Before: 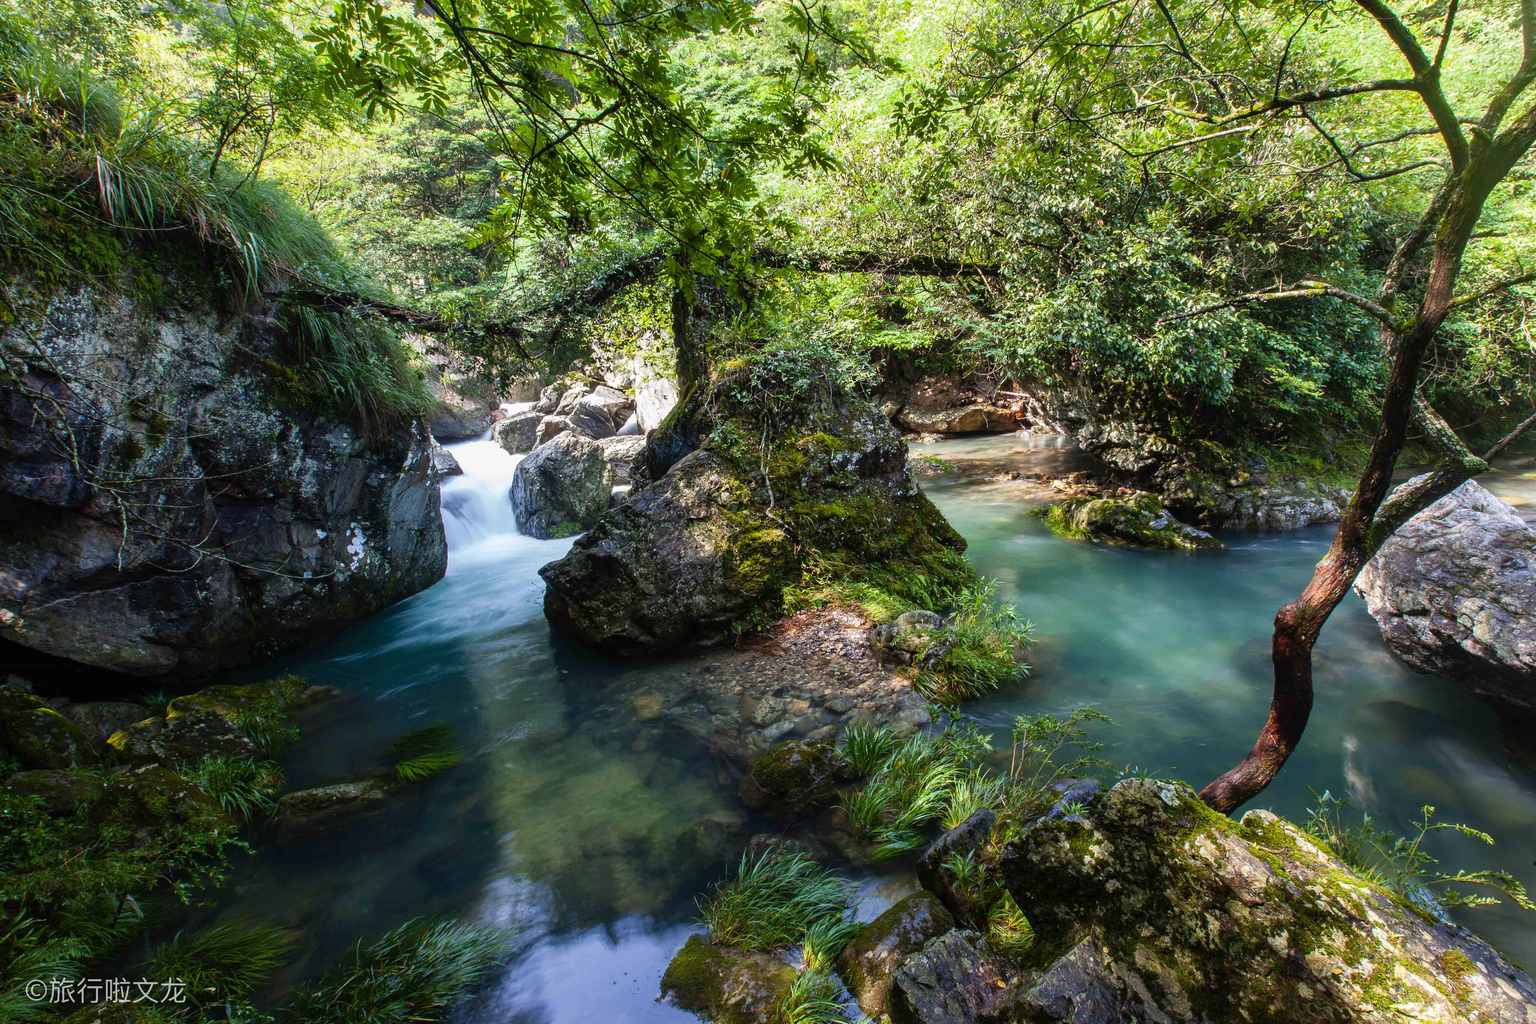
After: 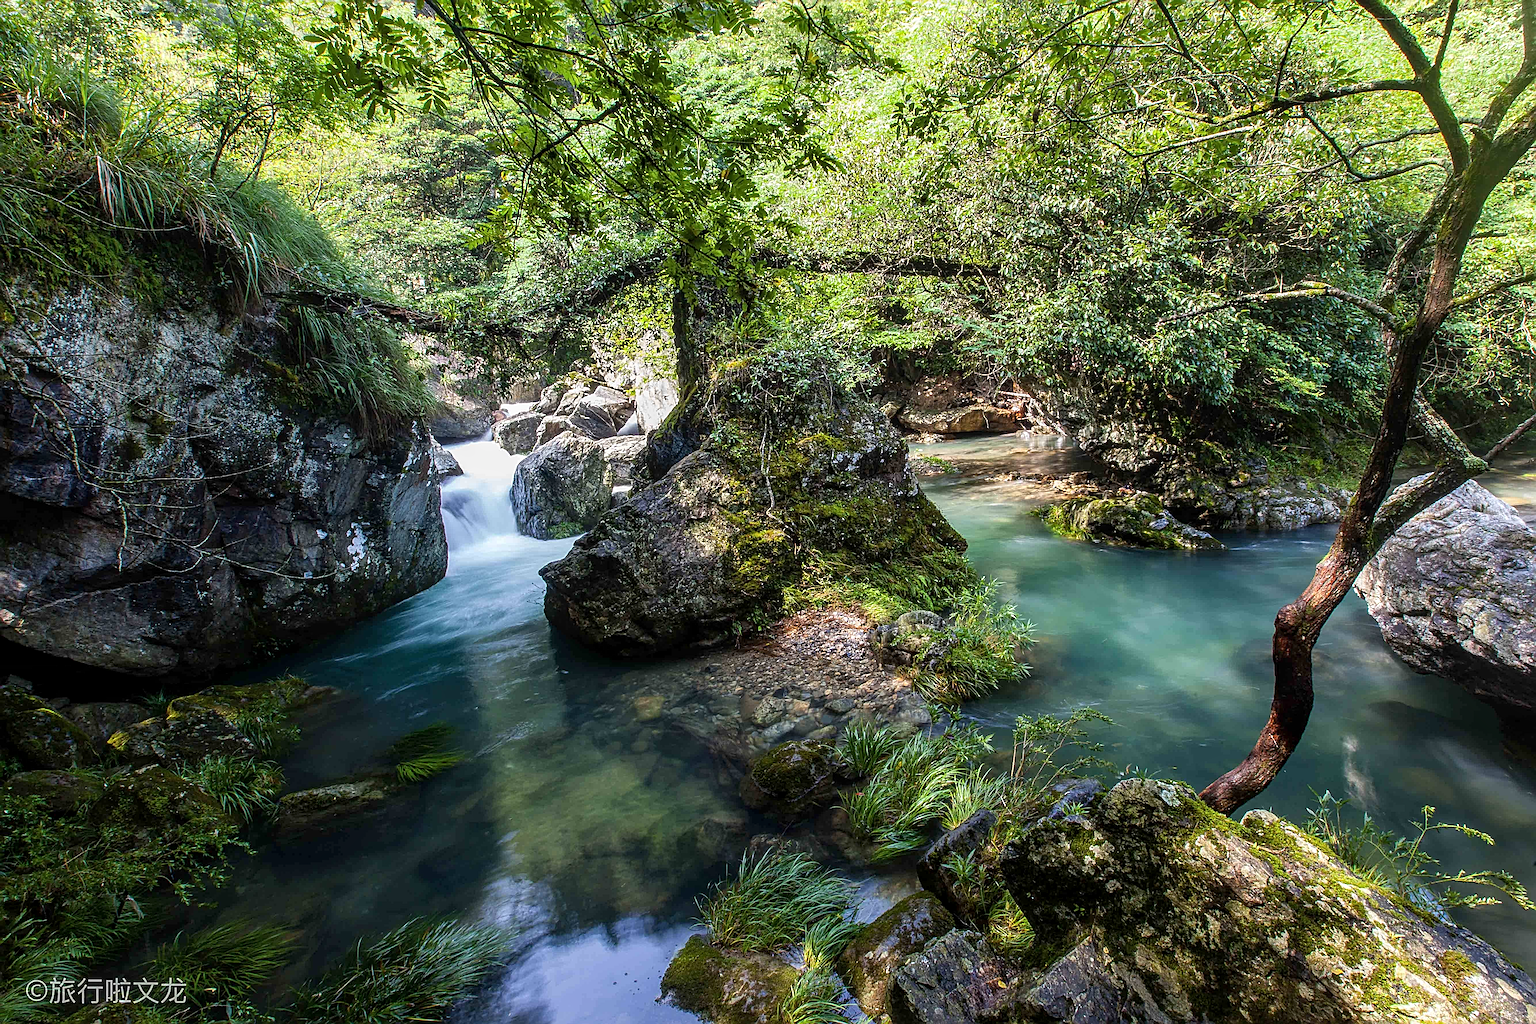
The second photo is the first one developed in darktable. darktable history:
local contrast: on, module defaults
sharpen: radius 3.69, amount 0.928
